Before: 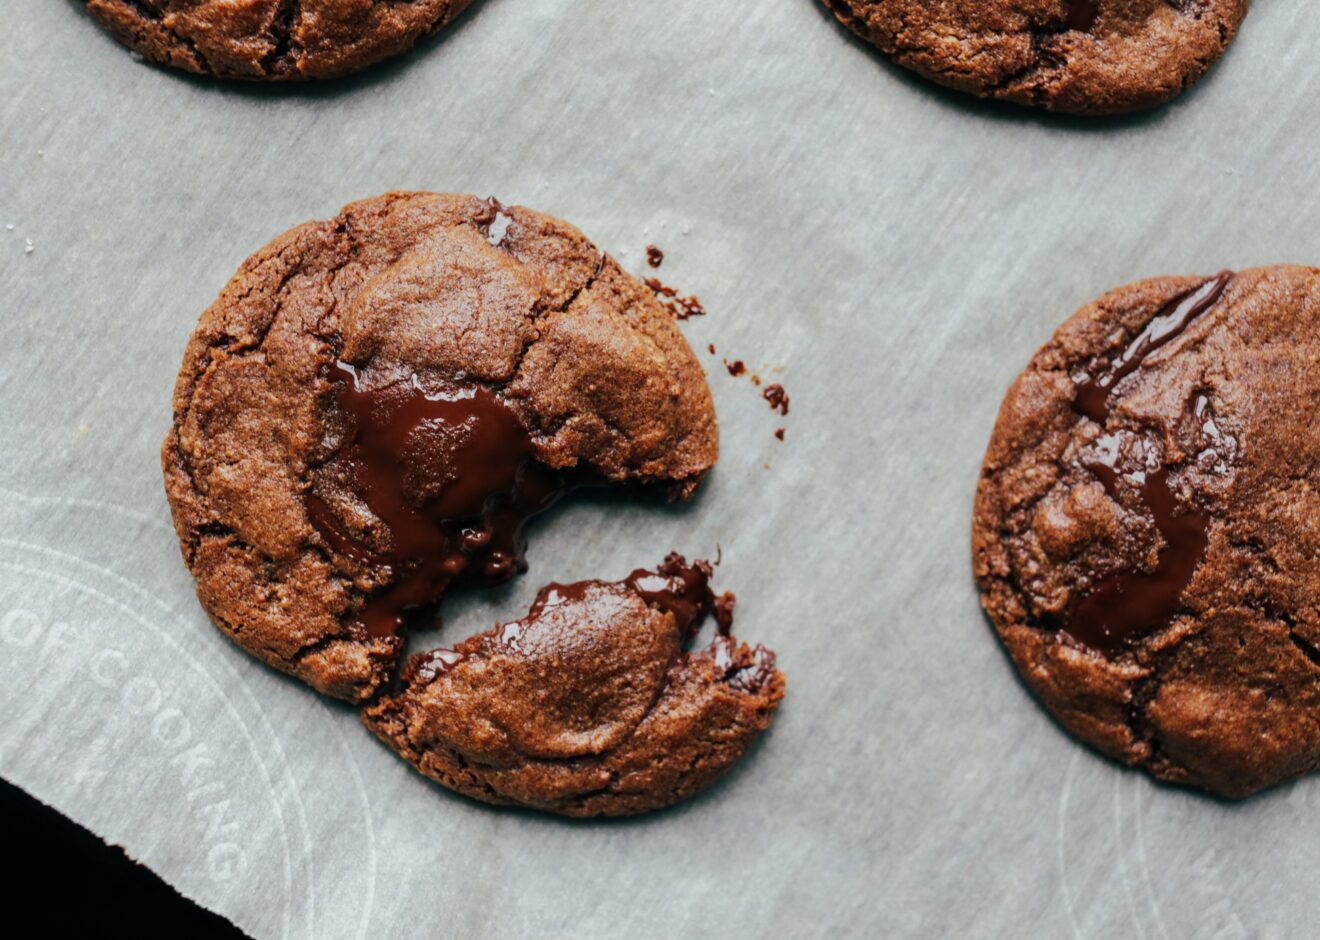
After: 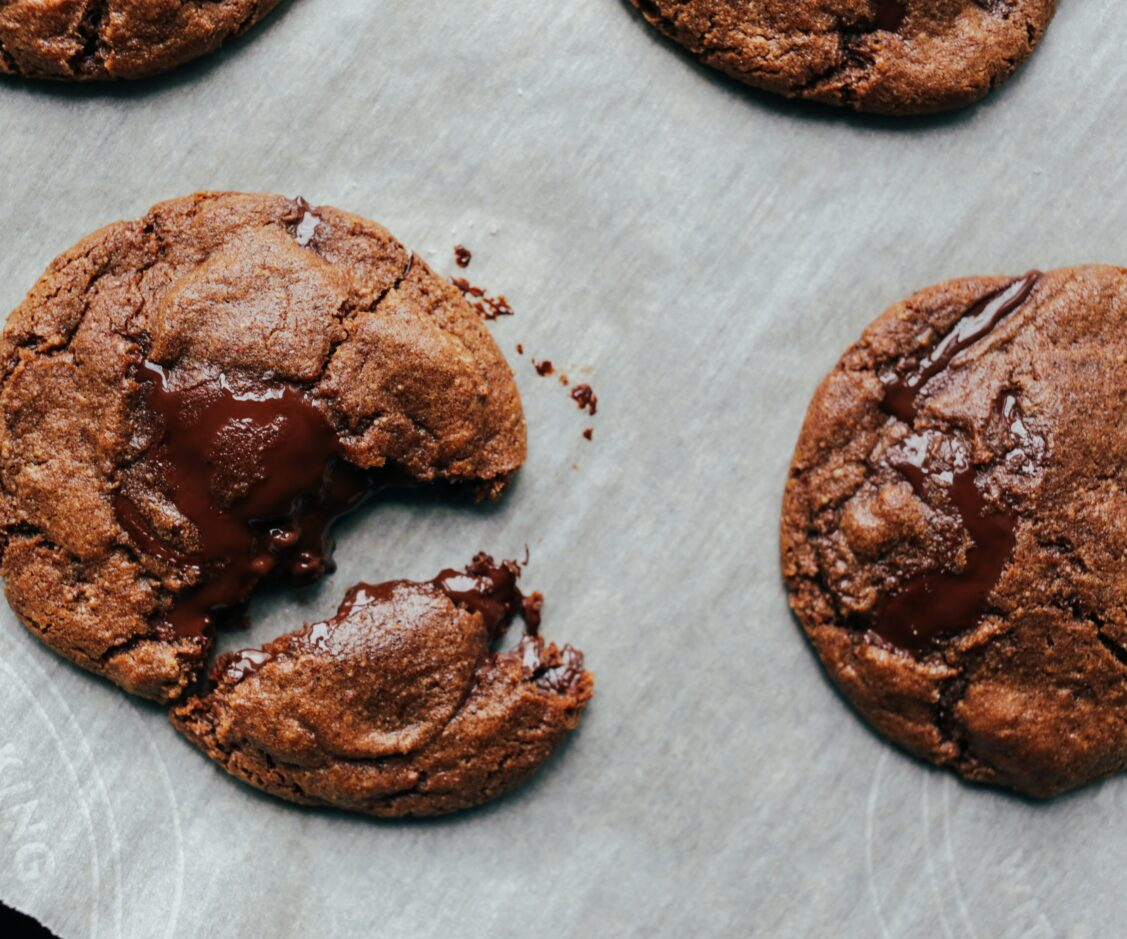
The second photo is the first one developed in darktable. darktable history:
color correction: highlights a* 0.003, highlights b* -0.283
crop and rotate: left 14.584%
